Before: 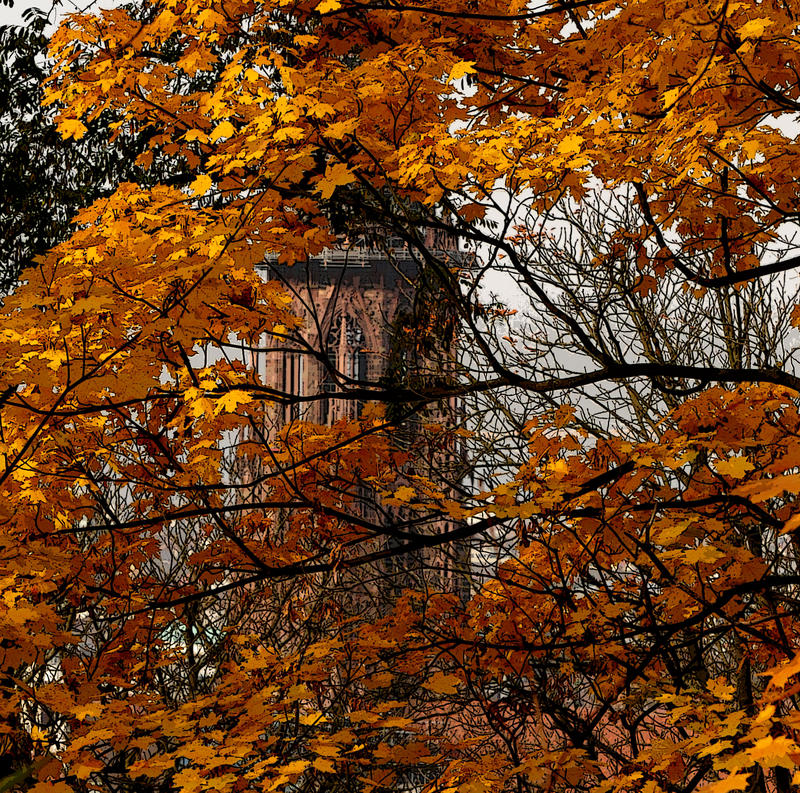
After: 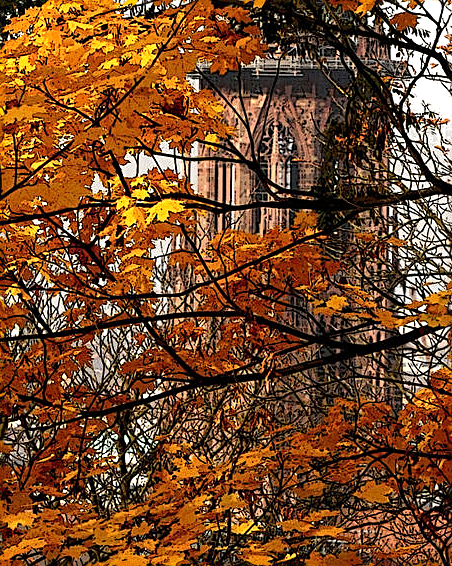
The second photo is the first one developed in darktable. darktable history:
sharpen: on, module defaults
exposure: exposure 0.6 EV, compensate highlight preservation false
crop: left 8.616%, top 24.192%, right 34.843%, bottom 4.351%
